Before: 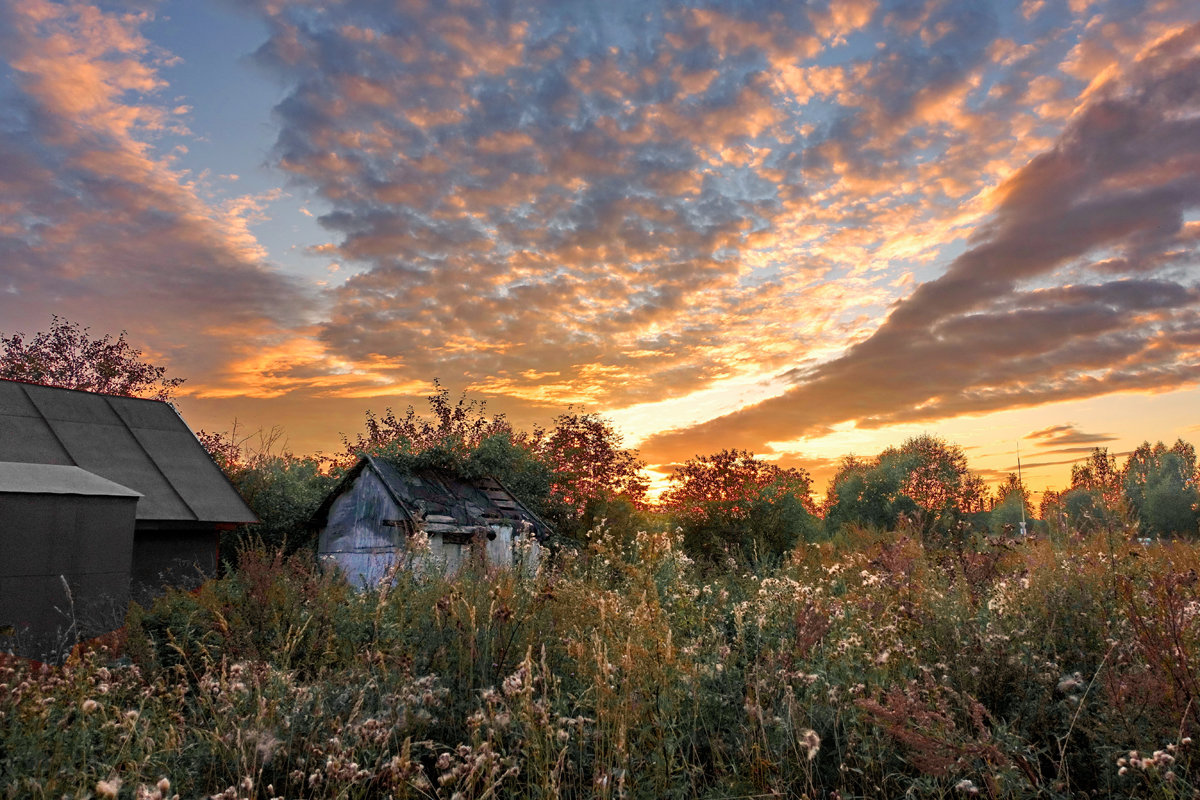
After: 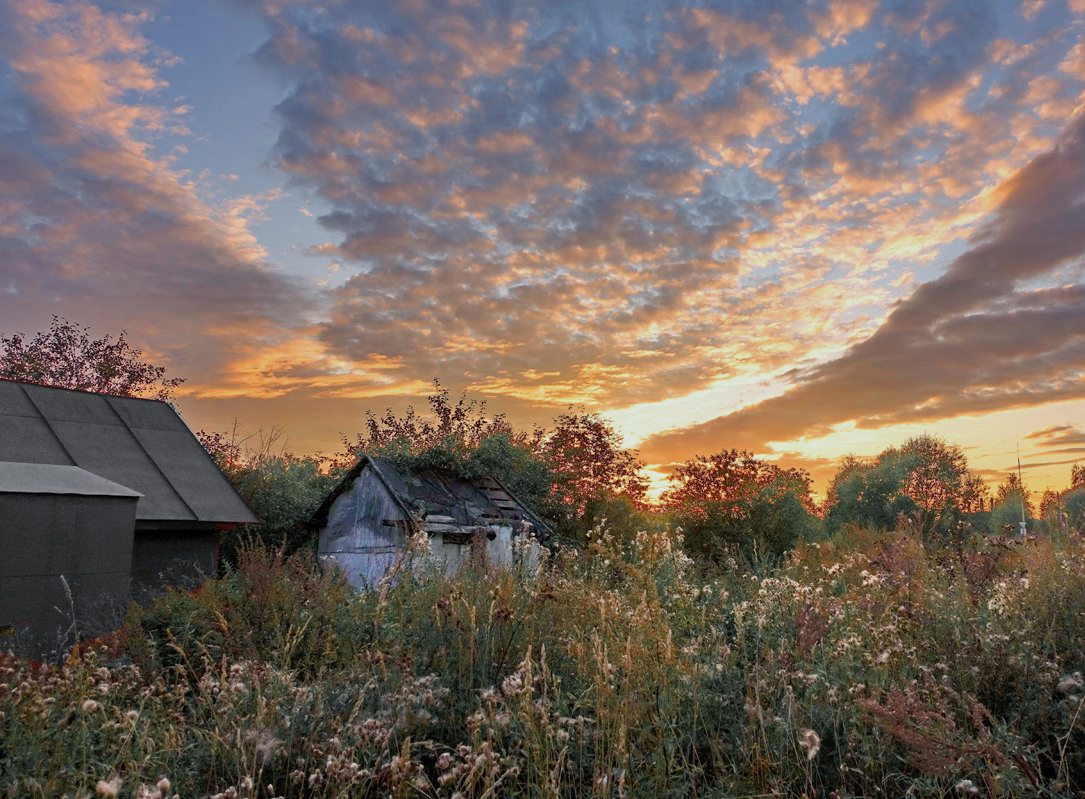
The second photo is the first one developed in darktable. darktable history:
white balance: red 0.967, blue 1.049
color balance: contrast -15%
crop: right 9.509%, bottom 0.031%
